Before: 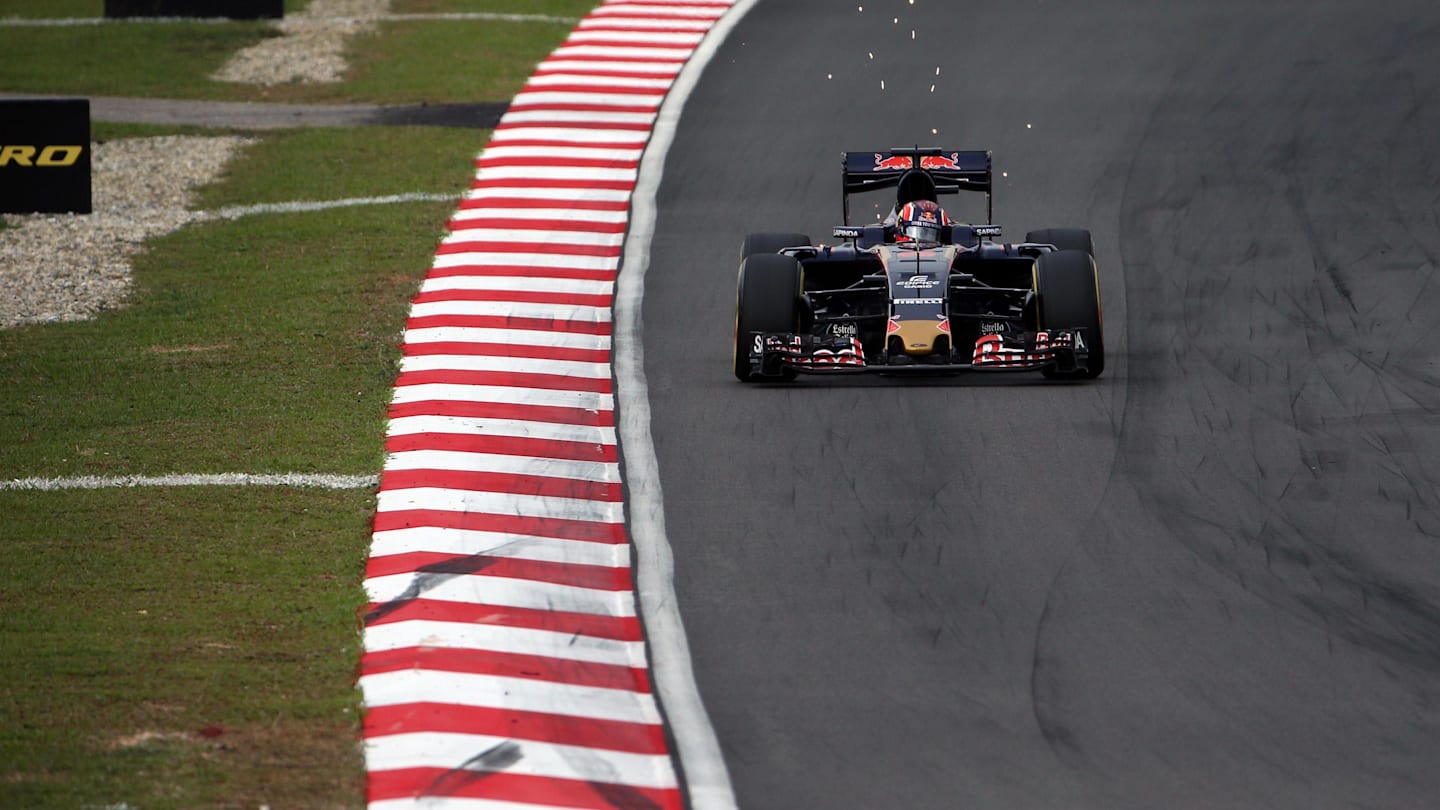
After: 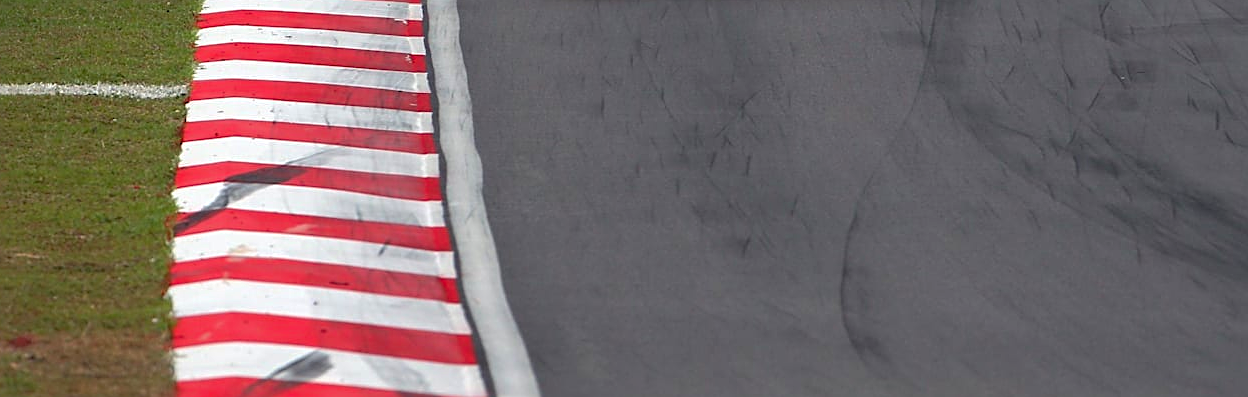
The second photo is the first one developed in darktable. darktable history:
sharpen: on, module defaults
crop and rotate: left 13.289%, top 48.155%, bottom 2.746%
shadows and highlights: on, module defaults
contrast brightness saturation: contrast 0.075, brightness 0.071, saturation 0.181
